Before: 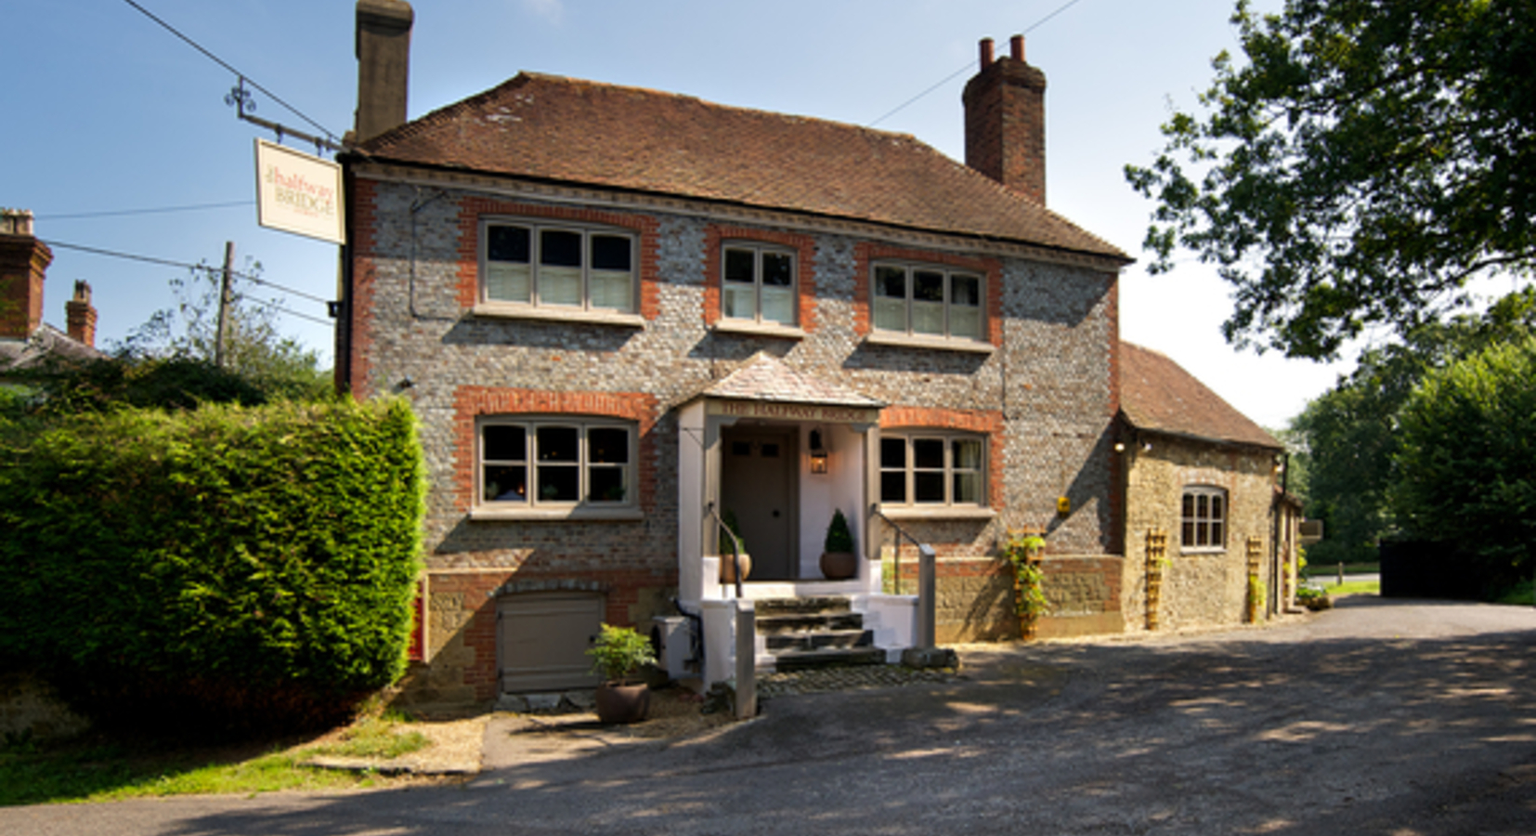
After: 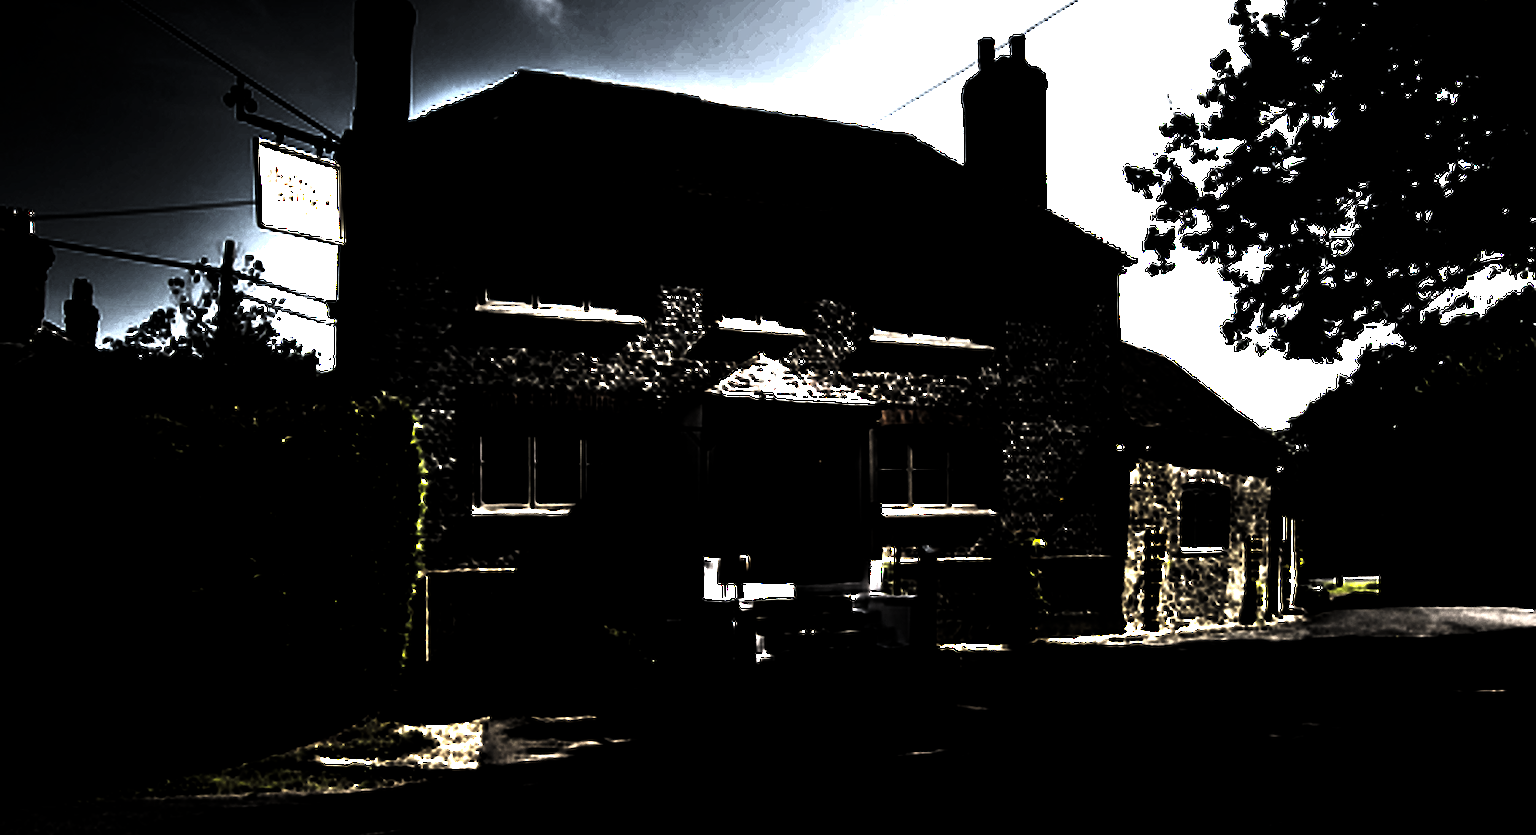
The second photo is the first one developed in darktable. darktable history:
exposure: black level correction 0, exposure 0.7 EV, compensate exposure bias true, compensate highlight preservation false
shadows and highlights: shadows 0, highlights 40
levels: levels [0.721, 0.937, 0.997]
